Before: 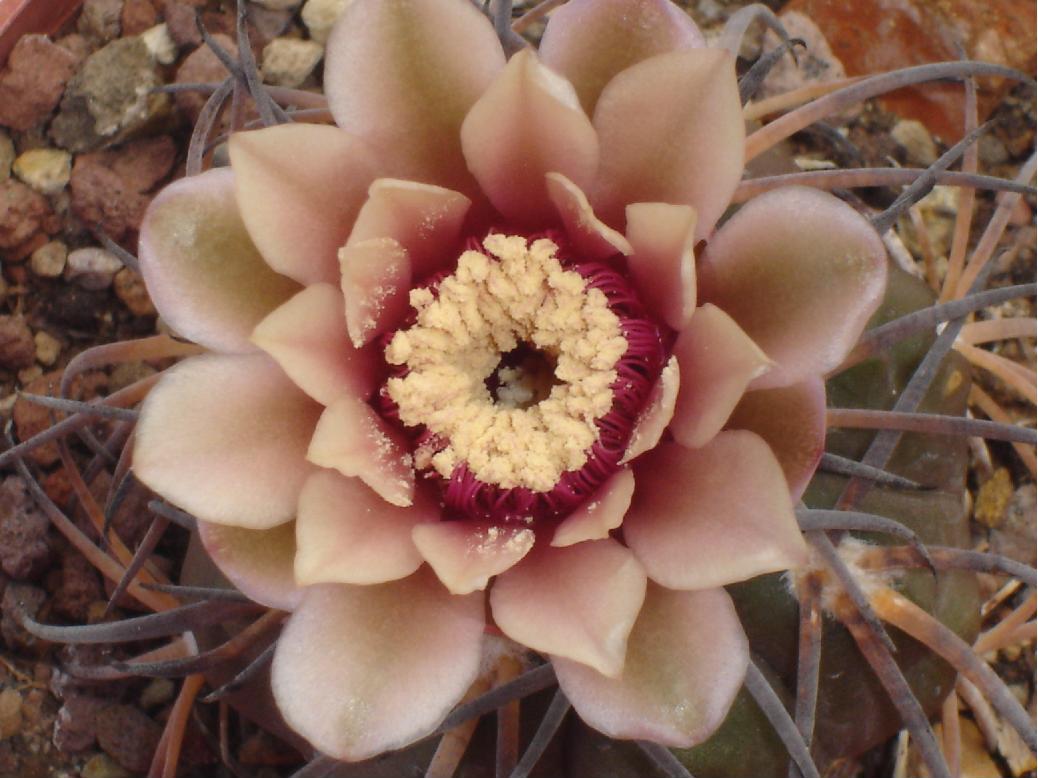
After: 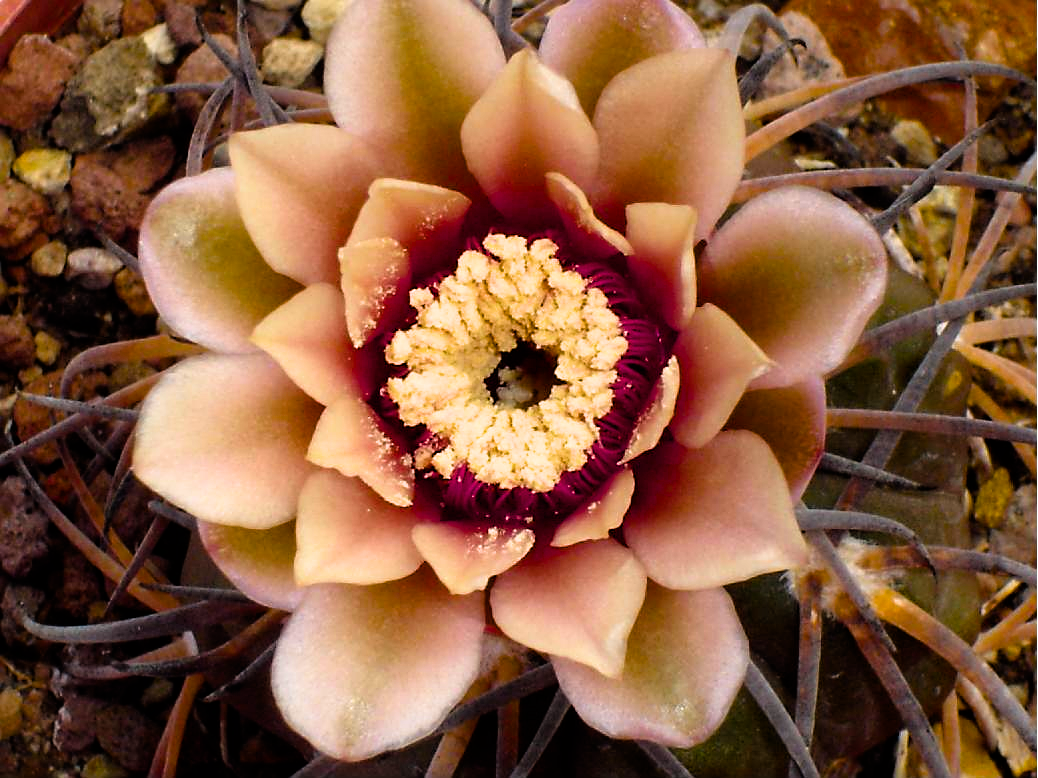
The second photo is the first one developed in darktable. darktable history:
color balance rgb: linear chroma grading › global chroma 9%, perceptual saturation grading › global saturation 36%, perceptual saturation grading › shadows 35%, perceptual brilliance grading › global brilliance 15%, perceptual brilliance grading › shadows -35%, global vibrance 15%
filmic rgb: black relative exposure -4.93 EV, white relative exposure 2.84 EV, hardness 3.72
sharpen: on, module defaults
